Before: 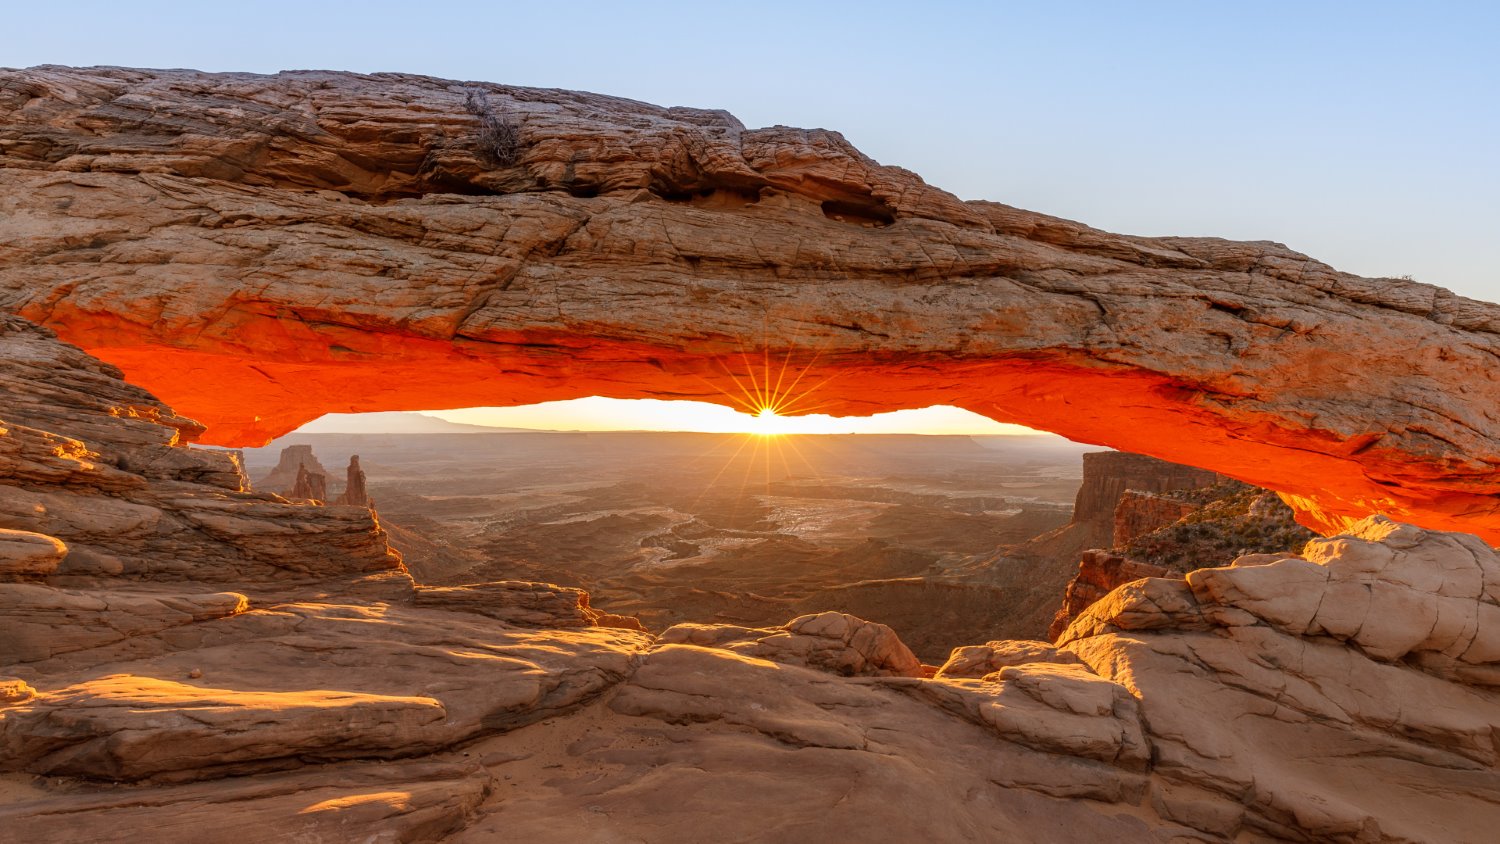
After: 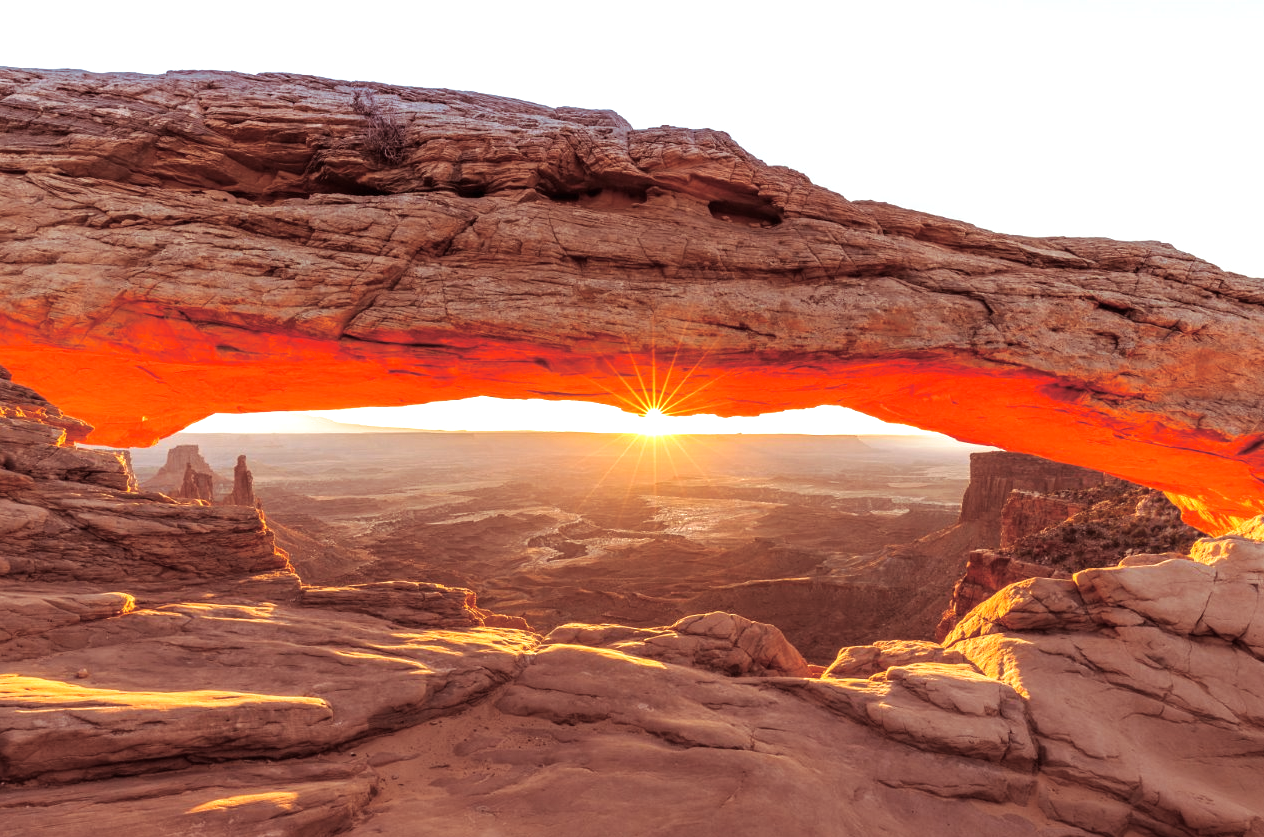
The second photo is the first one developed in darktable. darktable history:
exposure: exposure 0.669 EV, compensate highlight preservation false
split-toning: on, module defaults
crop: left 7.598%, right 7.873%
